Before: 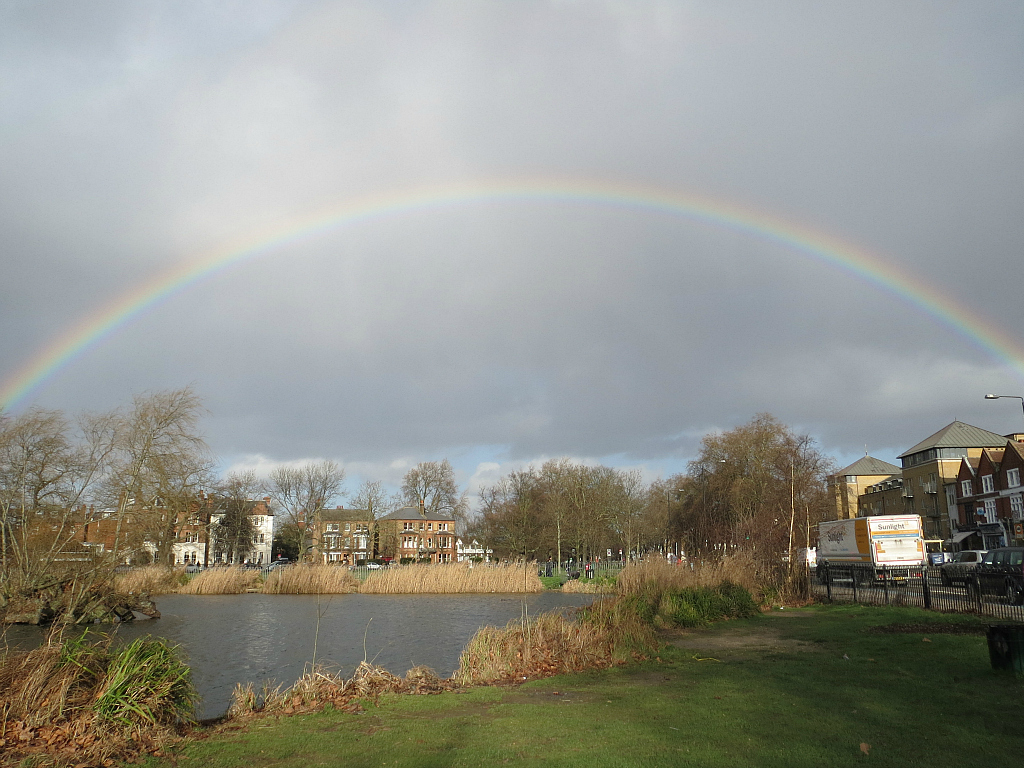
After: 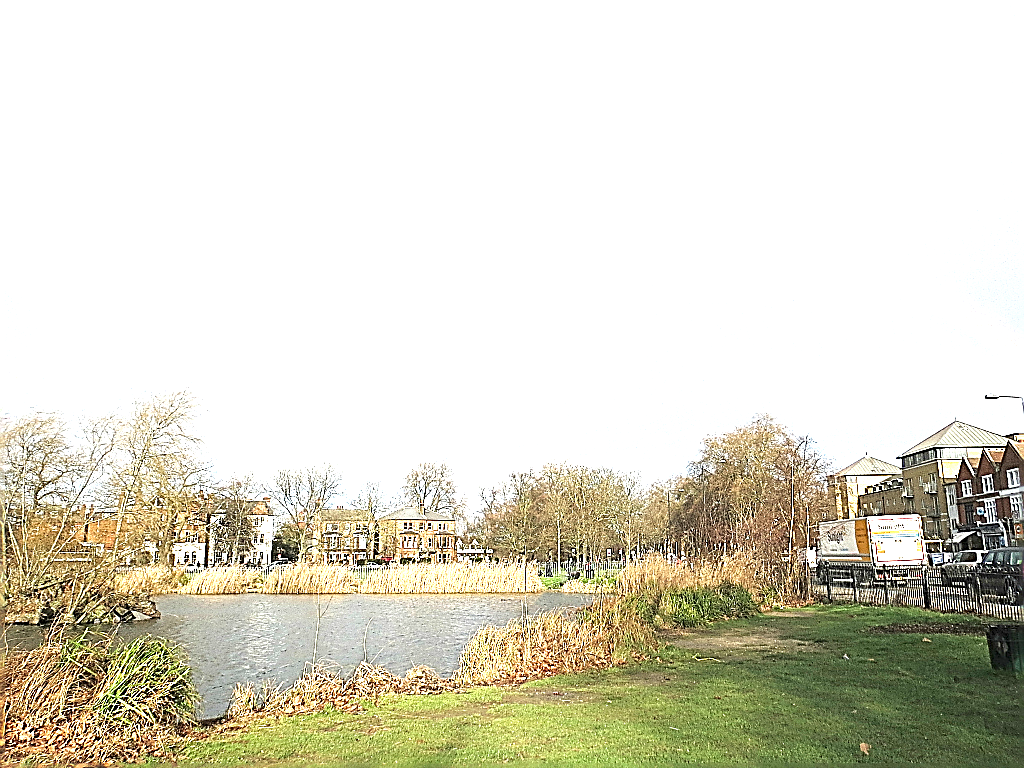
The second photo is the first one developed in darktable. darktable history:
exposure: black level correction 0, exposure 2 EV, compensate highlight preservation false
sharpen: amount 1.861
